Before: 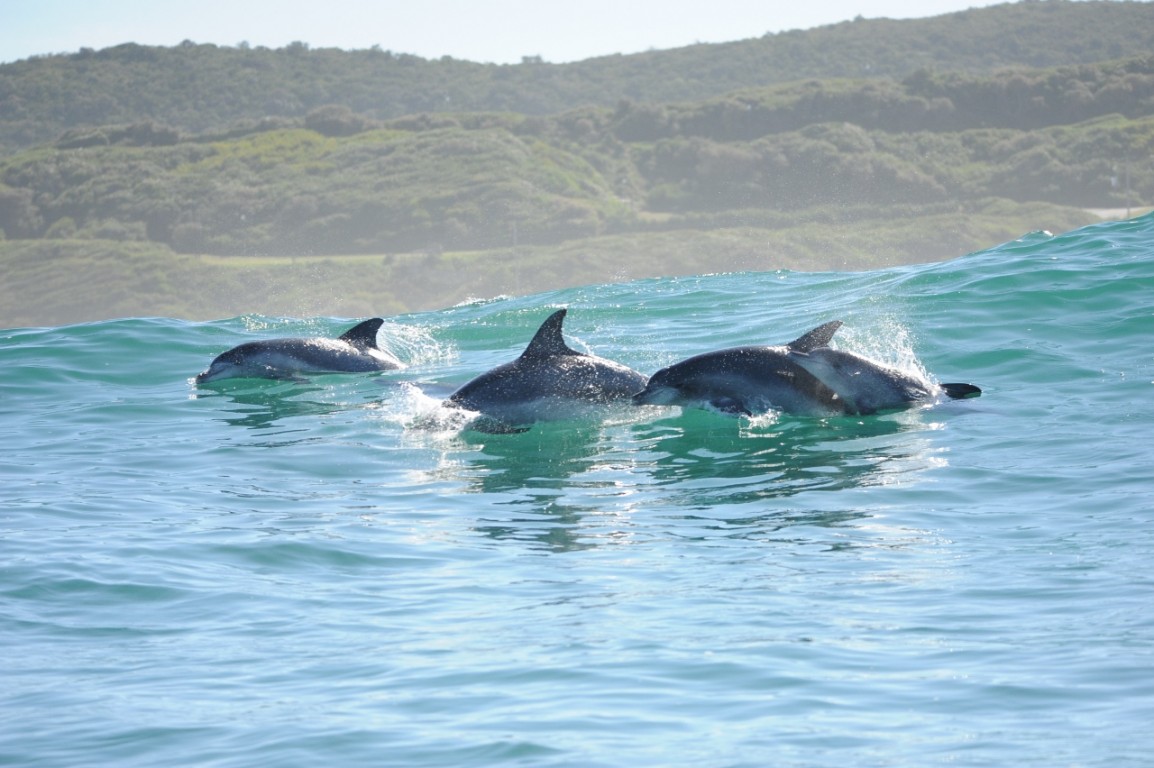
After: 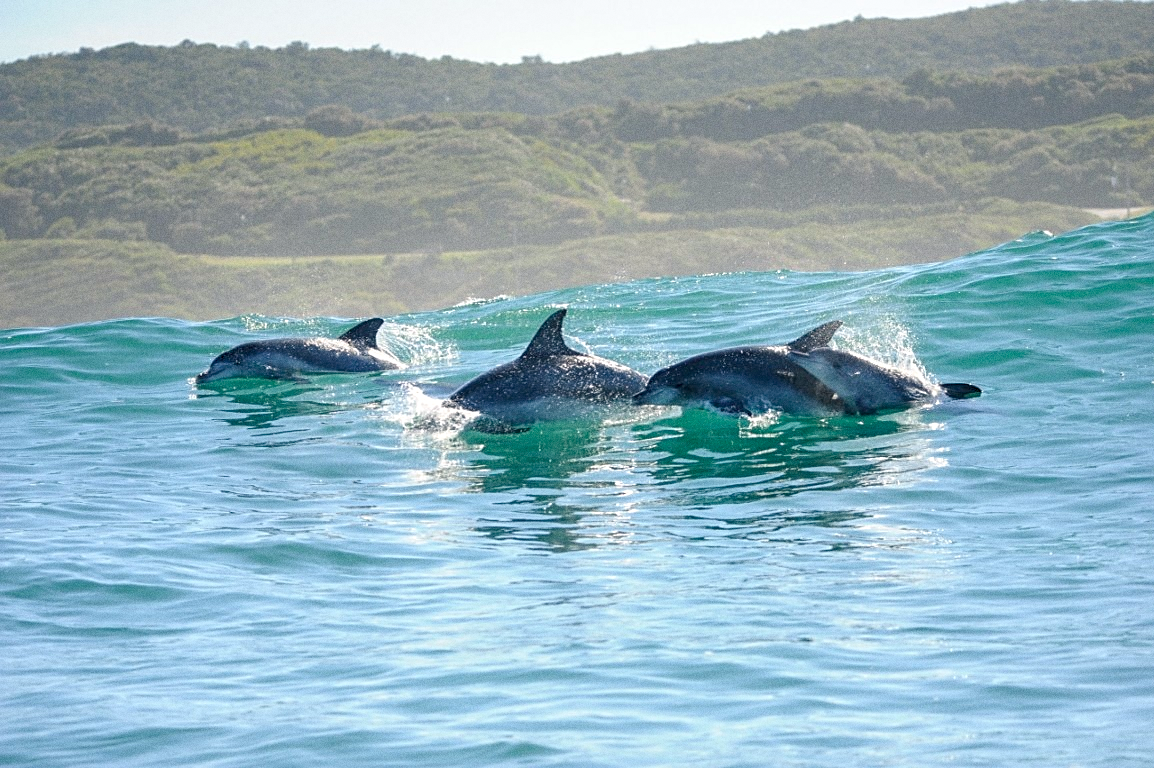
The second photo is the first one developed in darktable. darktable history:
grain: on, module defaults
sharpen: on, module defaults
color balance rgb: shadows lift › chroma 2%, shadows lift › hue 217.2°, power › hue 60°, highlights gain › chroma 1%, highlights gain › hue 69.6°, global offset › luminance -0.5%, perceptual saturation grading › global saturation 15%, global vibrance 15%
local contrast: on, module defaults
